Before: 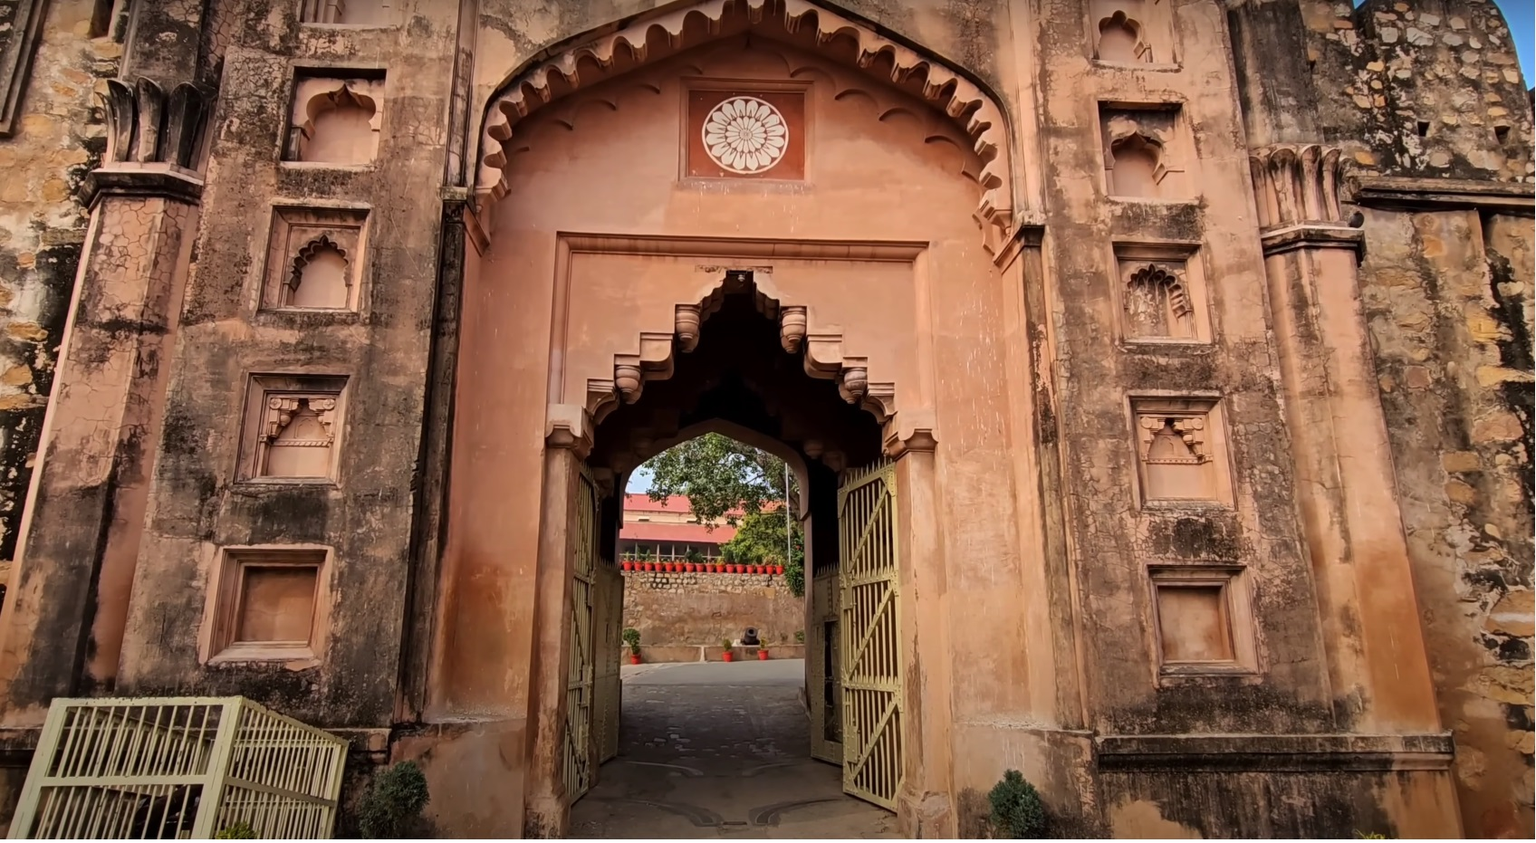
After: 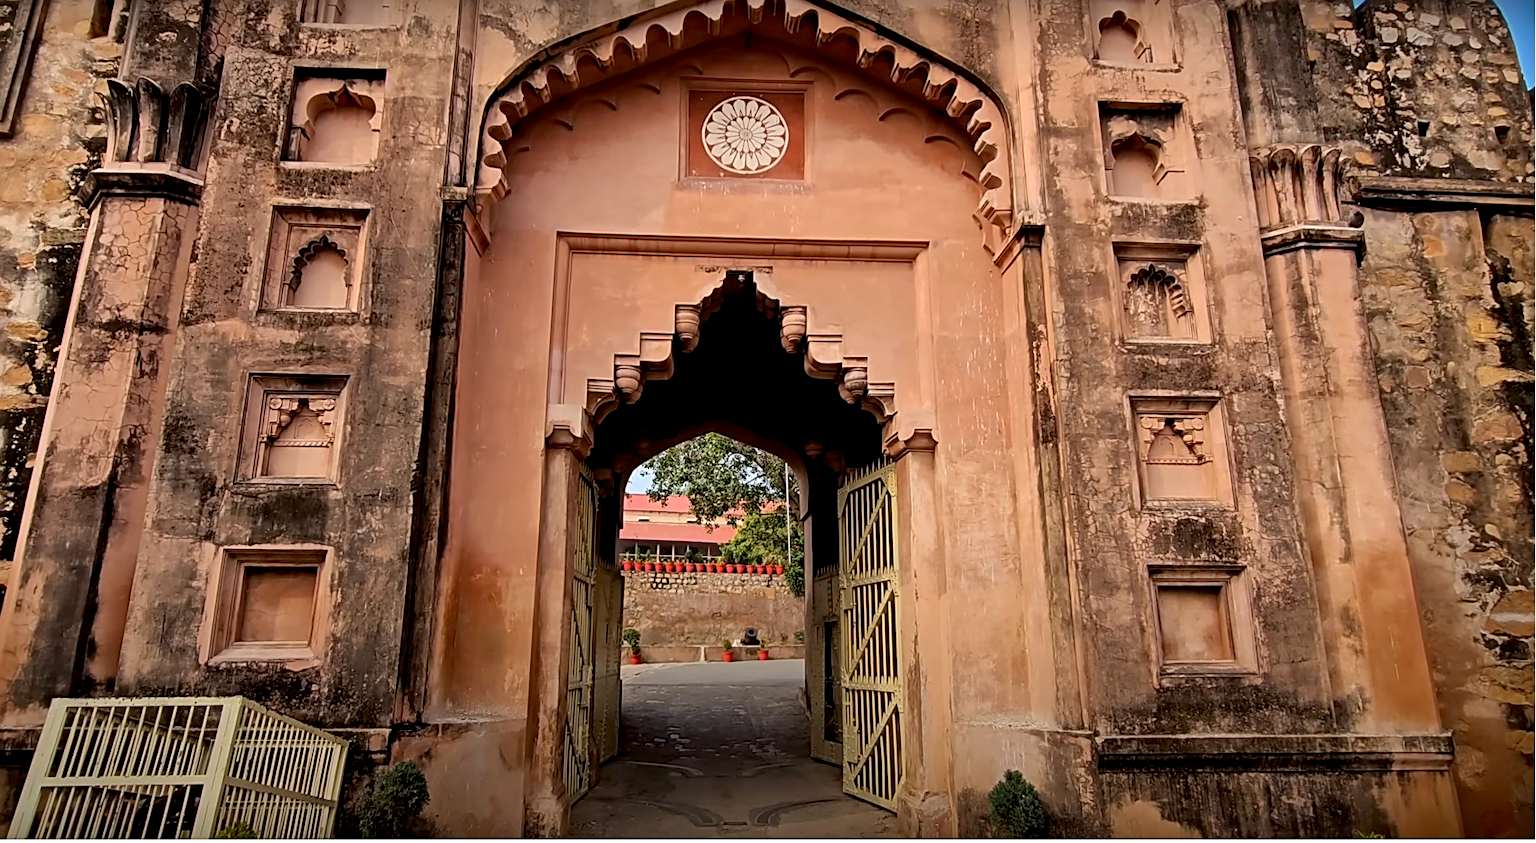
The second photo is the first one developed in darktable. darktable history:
exposure: black level correction 0.007, exposure 0.093 EV, compensate highlight preservation false
sharpen: on, module defaults
shadows and highlights: white point adjustment 0.1, highlights -70, soften with gaussian
